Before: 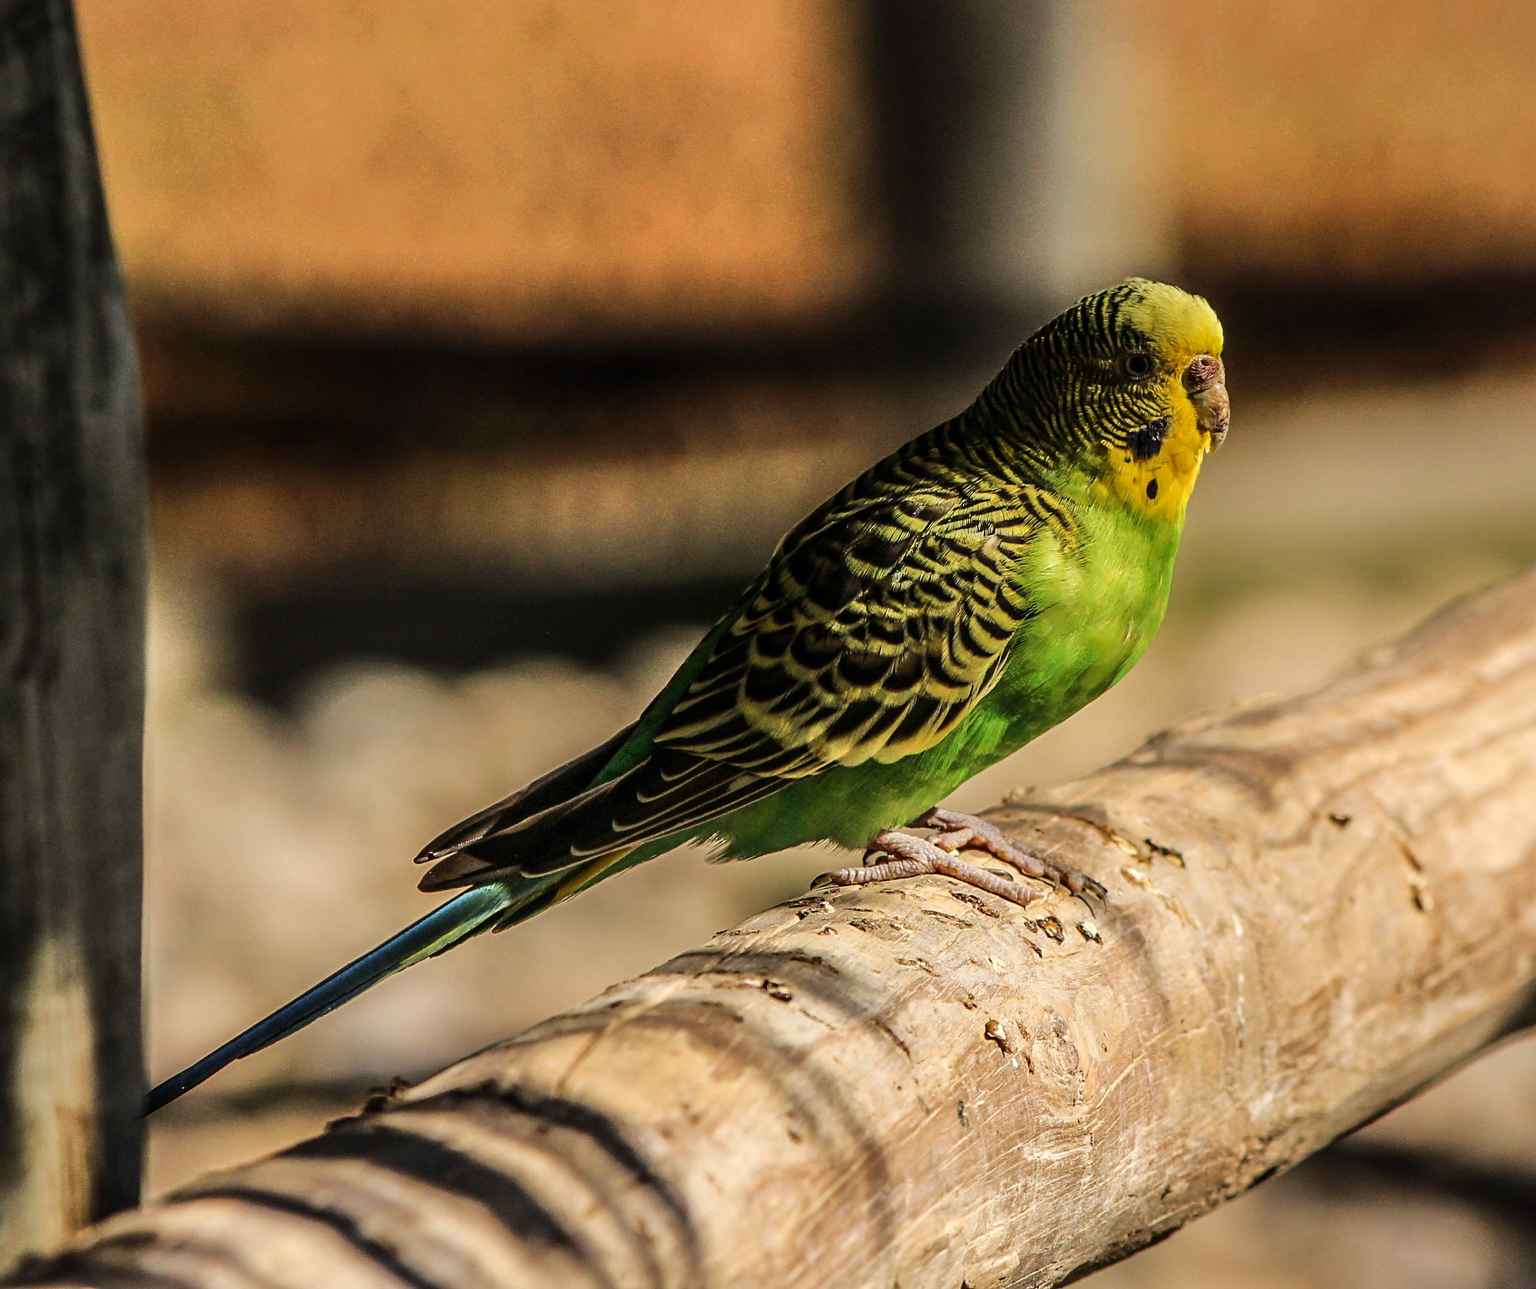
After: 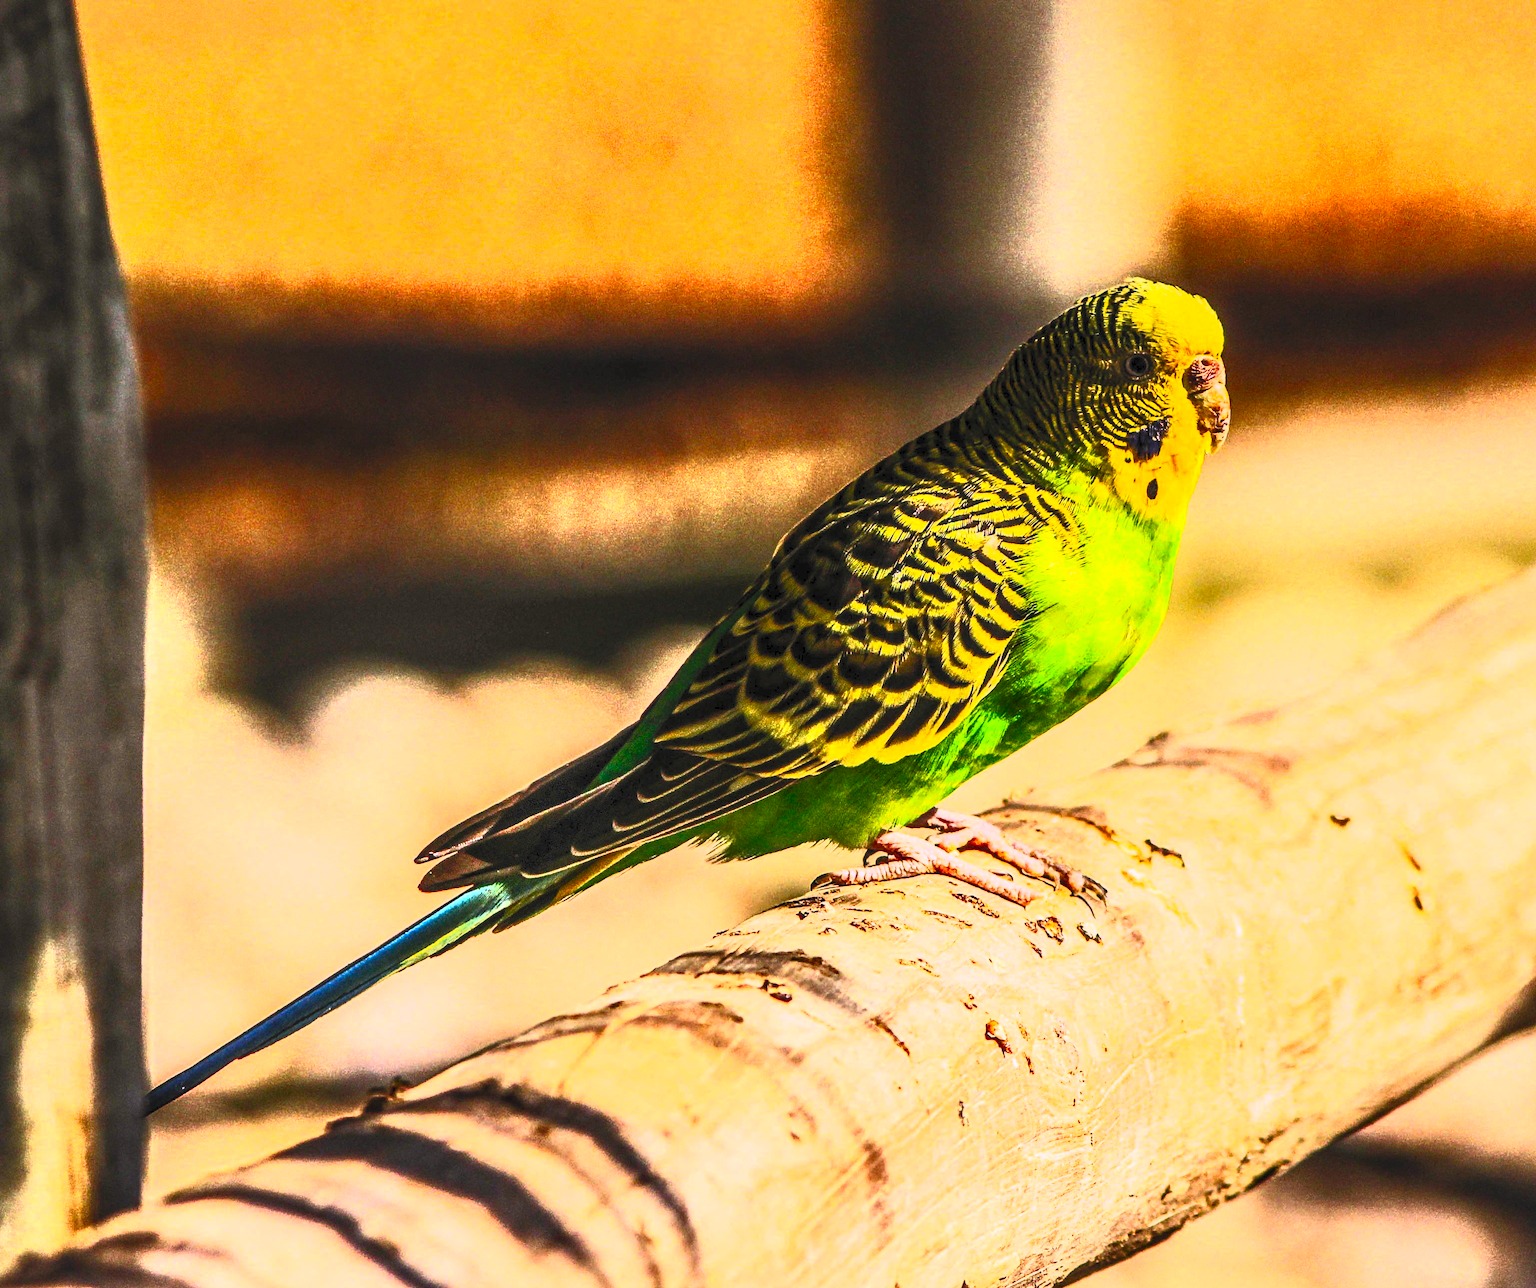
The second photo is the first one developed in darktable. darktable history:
white balance: red 1.05, blue 1.072
local contrast: highlights 35%, detail 135%
contrast brightness saturation: contrast 1, brightness 1, saturation 1
grain: coarseness 0.09 ISO
